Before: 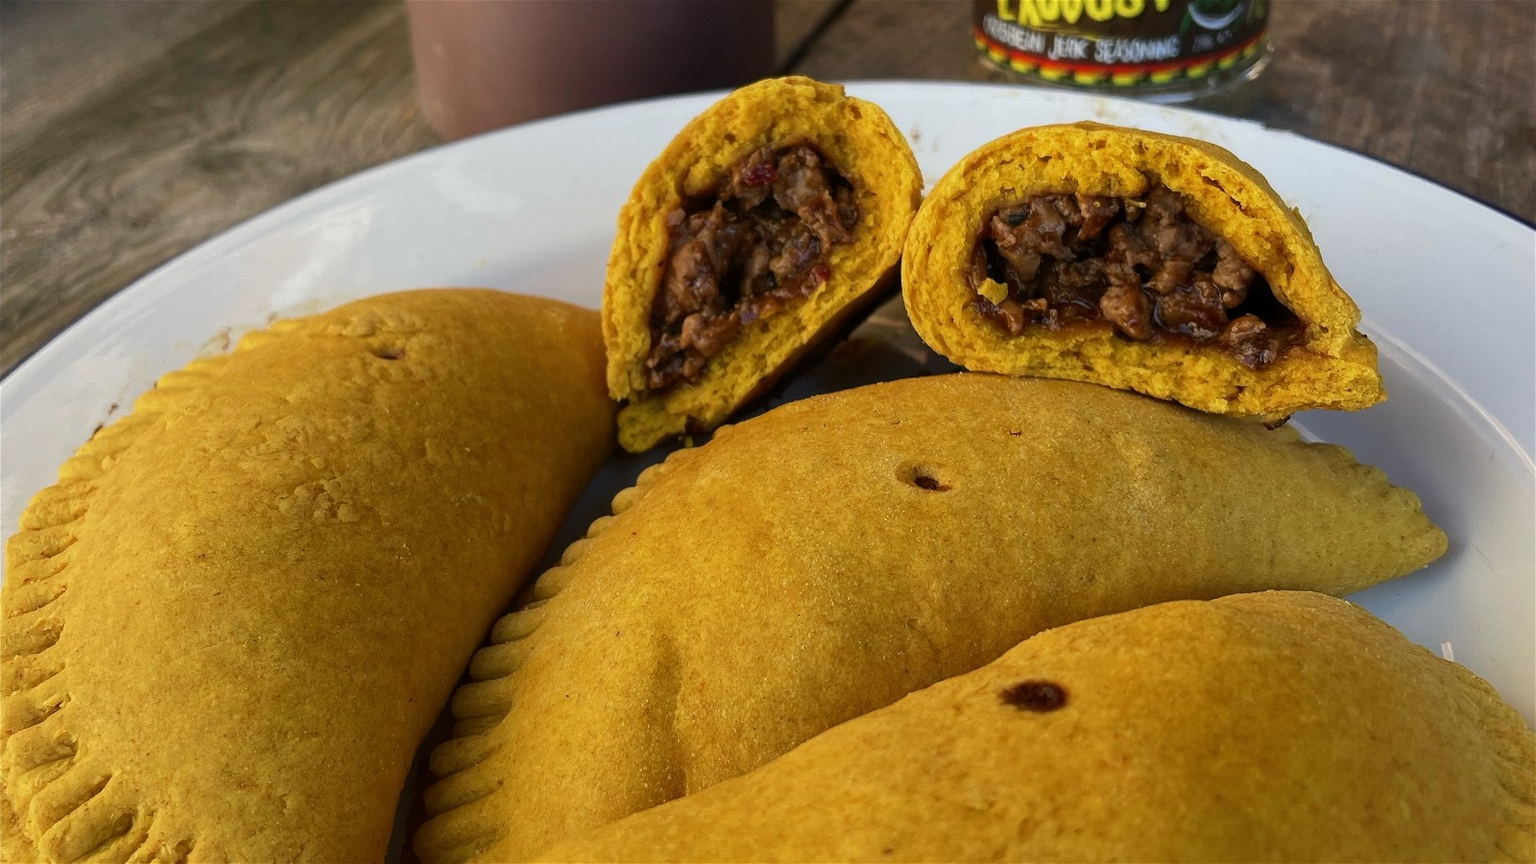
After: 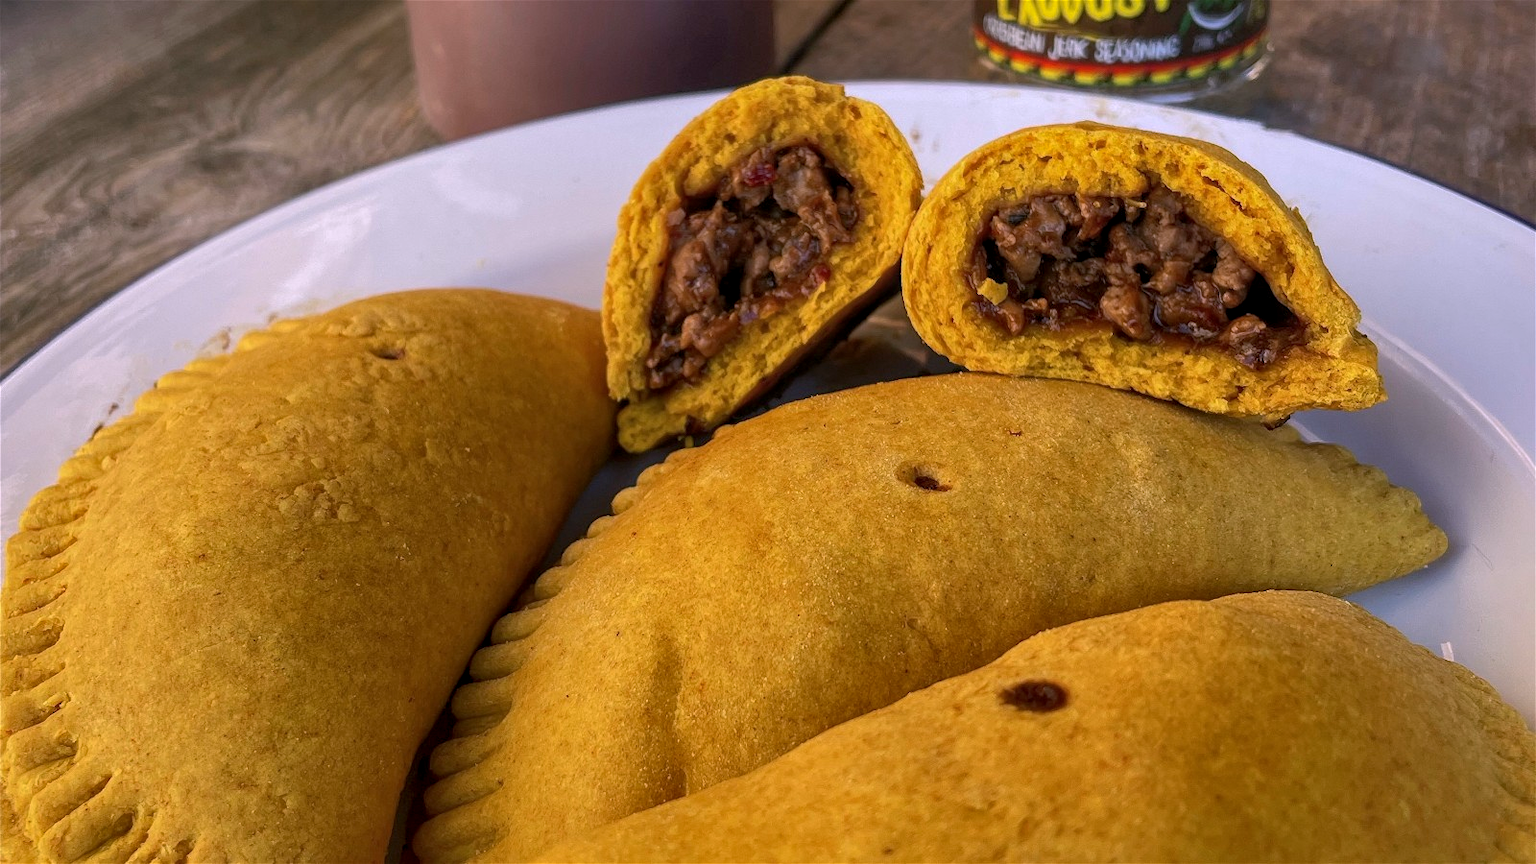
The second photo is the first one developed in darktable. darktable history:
shadows and highlights: on, module defaults
white balance: red 1.066, blue 1.119
local contrast: on, module defaults
